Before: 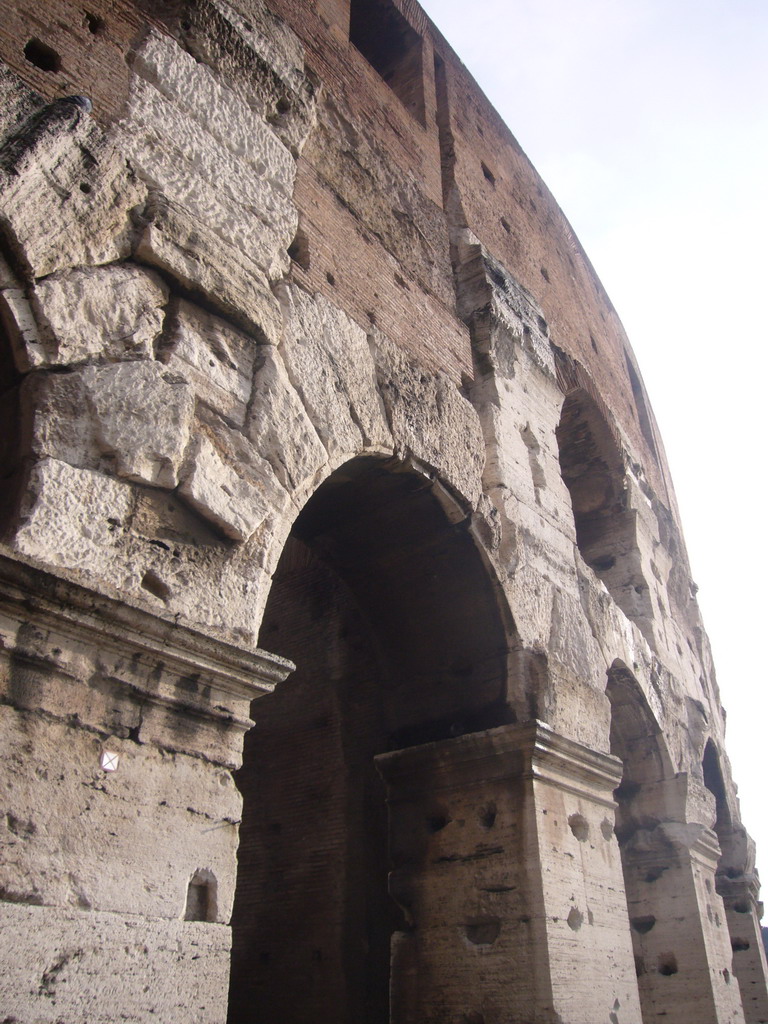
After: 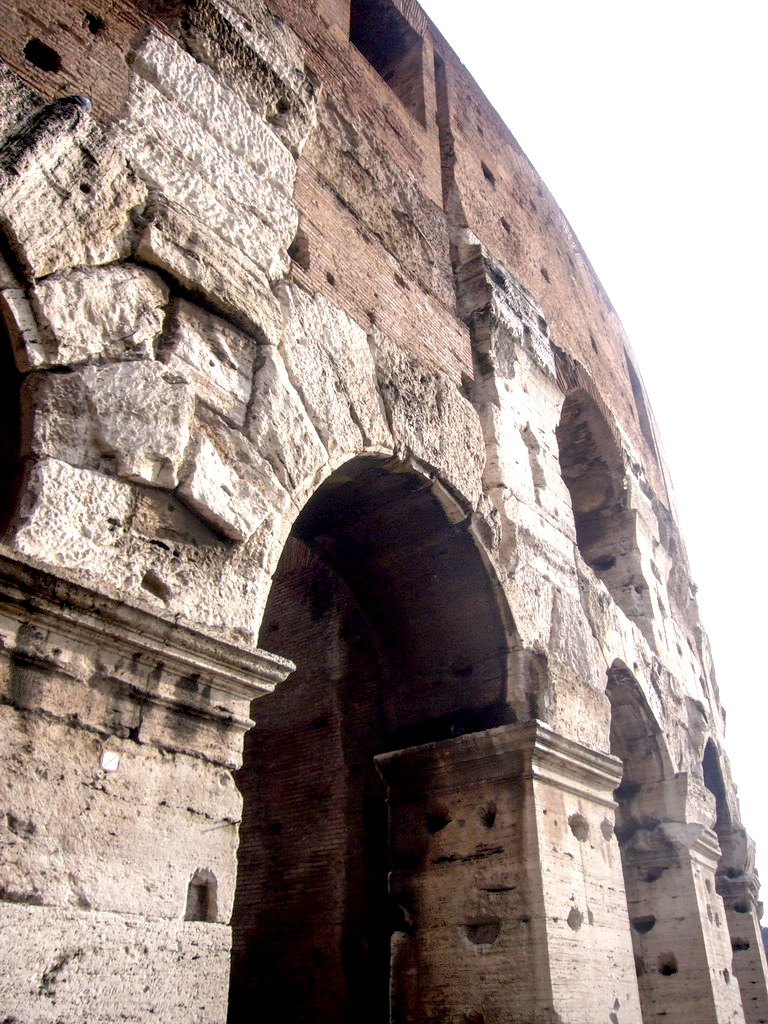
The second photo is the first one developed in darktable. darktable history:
exposure: black level correction 0.012, exposure 0.695 EV, compensate highlight preservation false
local contrast: detail 130%
